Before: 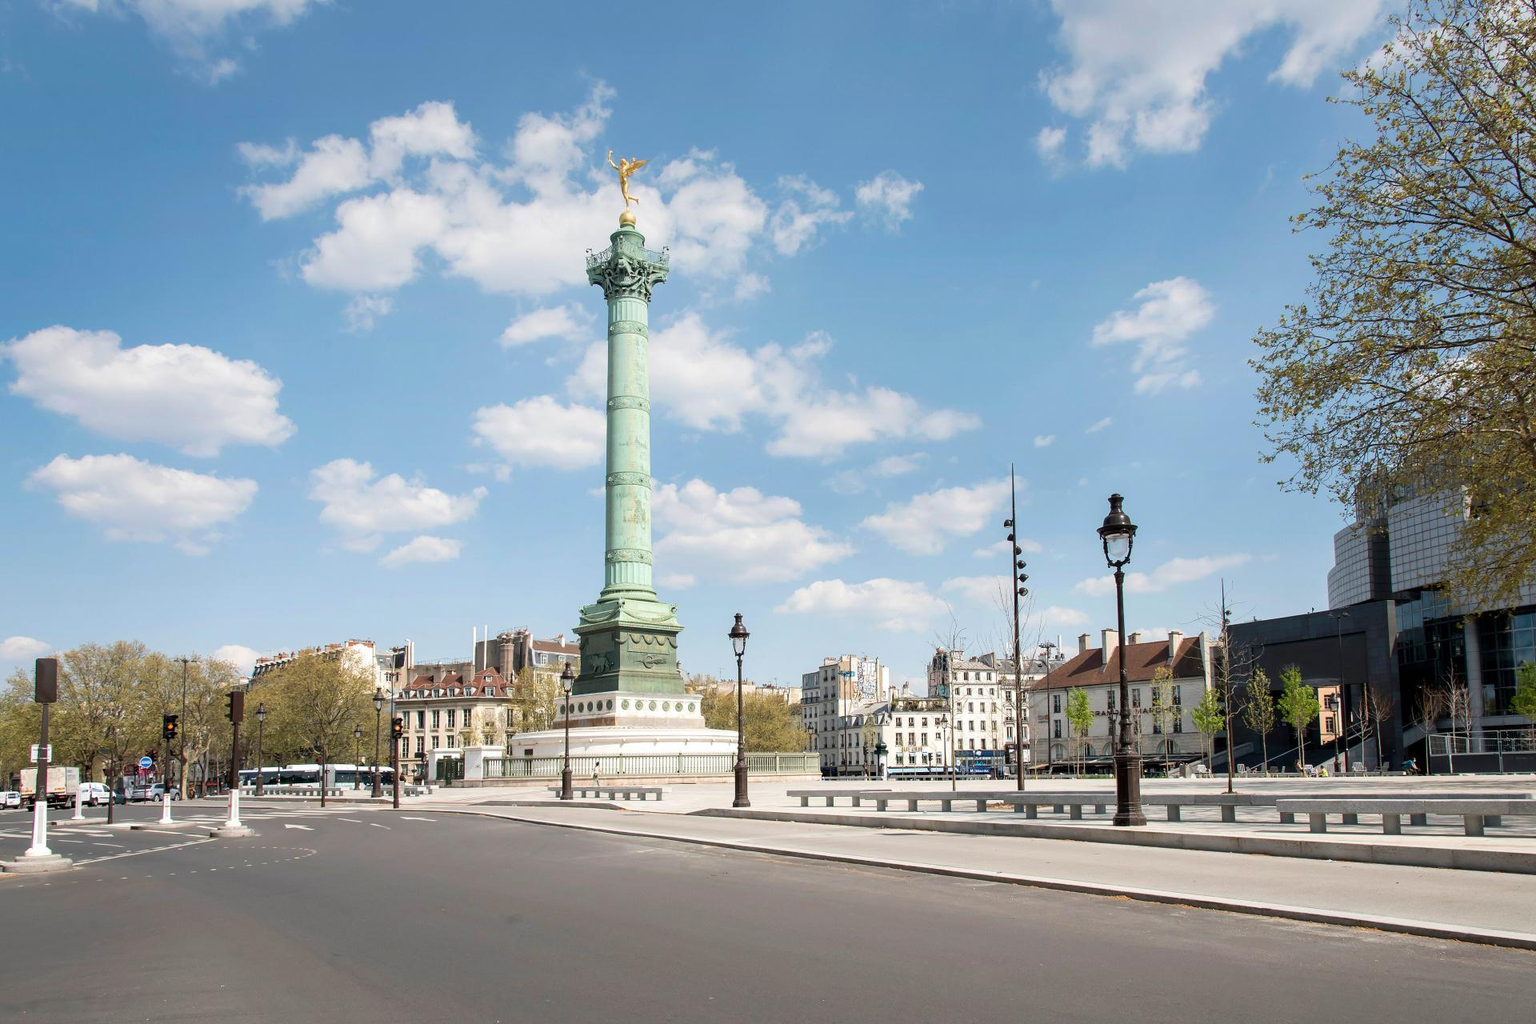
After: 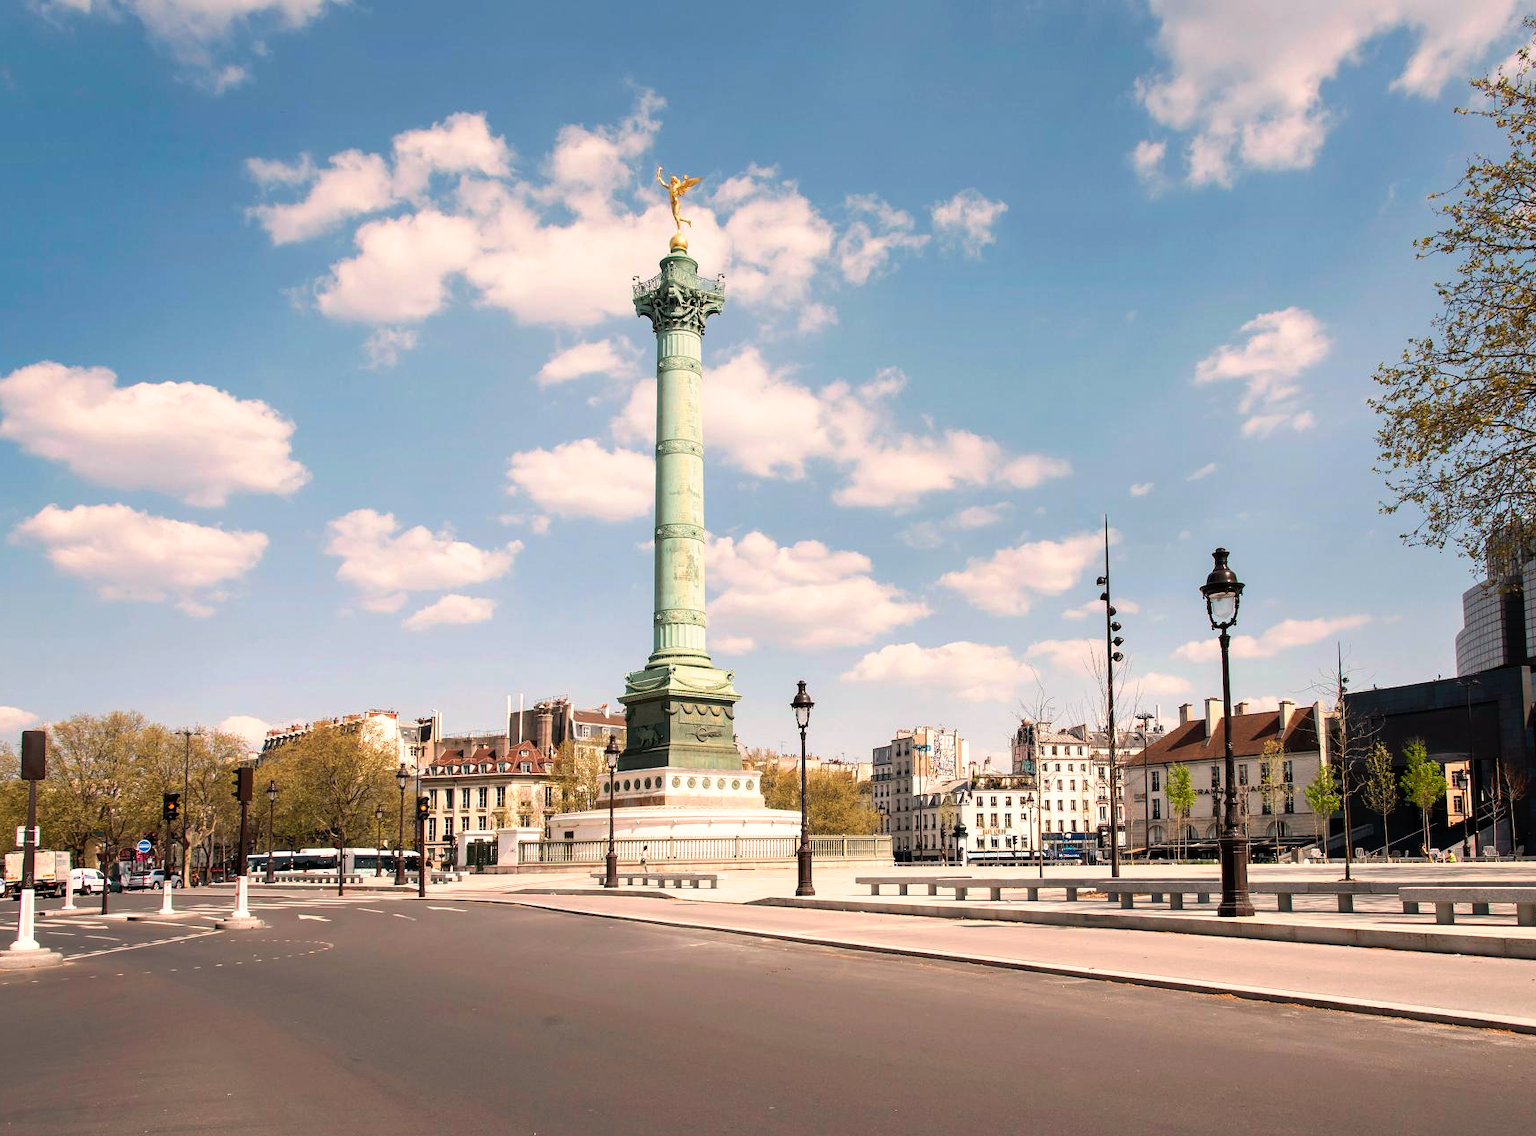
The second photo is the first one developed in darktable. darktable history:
crop and rotate: left 1.088%, right 8.807%
tone curve: curves: ch0 [(0, 0) (0.003, 0.004) (0.011, 0.008) (0.025, 0.012) (0.044, 0.02) (0.069, 0.028) (0.1, 0.034) (0.136, 0.059) (0.177, 0.1) (0.224, 0.151) (0.277, 0.203) (0.335, 0.266) (0.399, 0.344) (0.468, 0.414) (0.543, 0.507) (0.623, 0.602) (0.709, 0.704) (0.801, 0.804) (0.898, 0.927) (1, 1)], preserve colors none
white balance: red 1.127, blue 0.943
